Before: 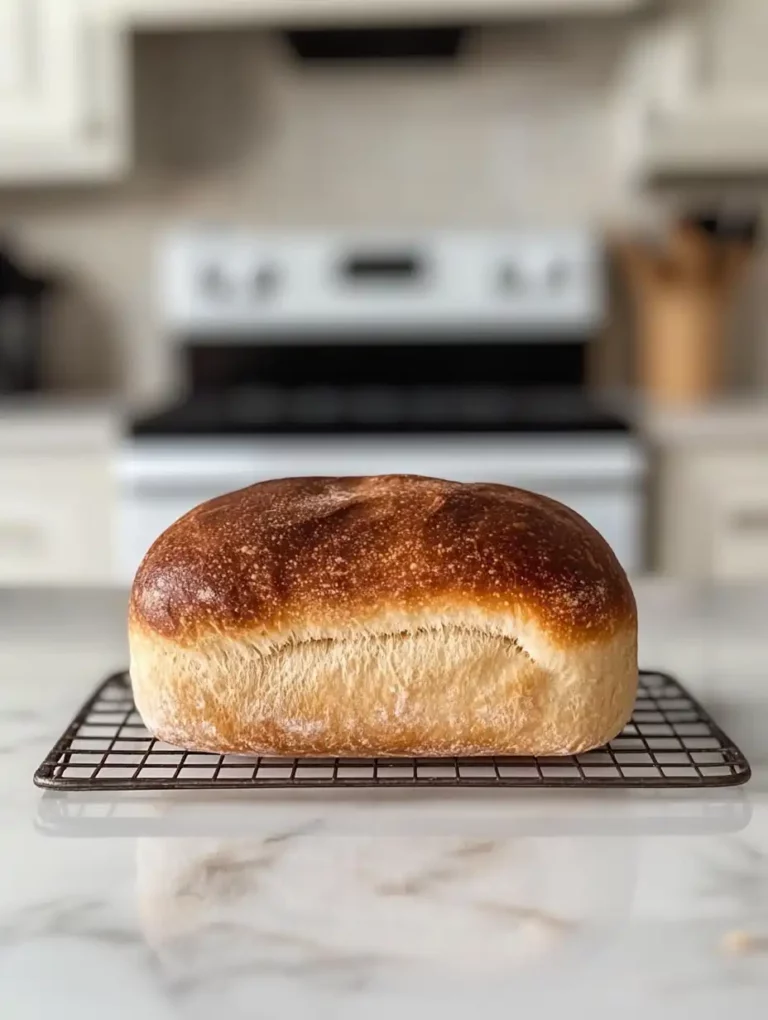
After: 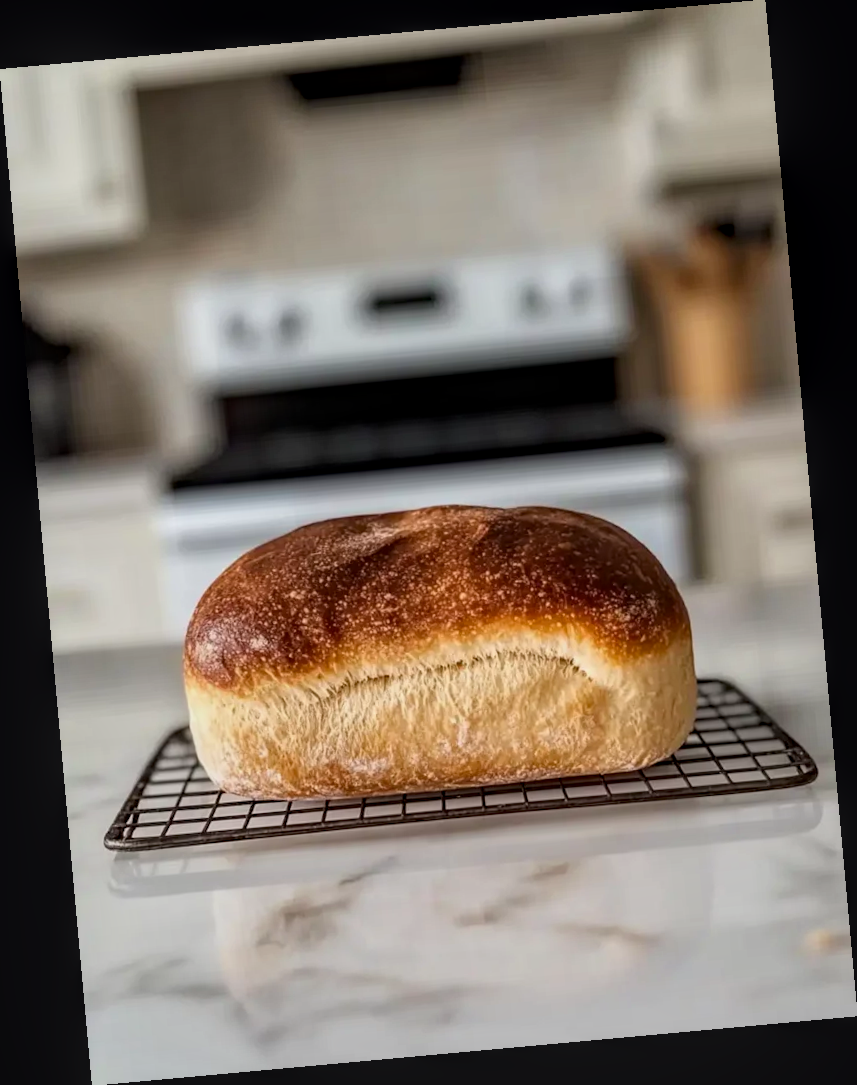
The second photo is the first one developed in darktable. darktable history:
local contrast: on, module defaults
rotate and perspective: rotation -5.2°, automatic cropping off
filmic rgb: black relative exposure -11.35 EV, white relative exposure 3.22 EV, hardness 6.76, color science v6 (2022)
haze removal: compatibility mode true, adaptive false
